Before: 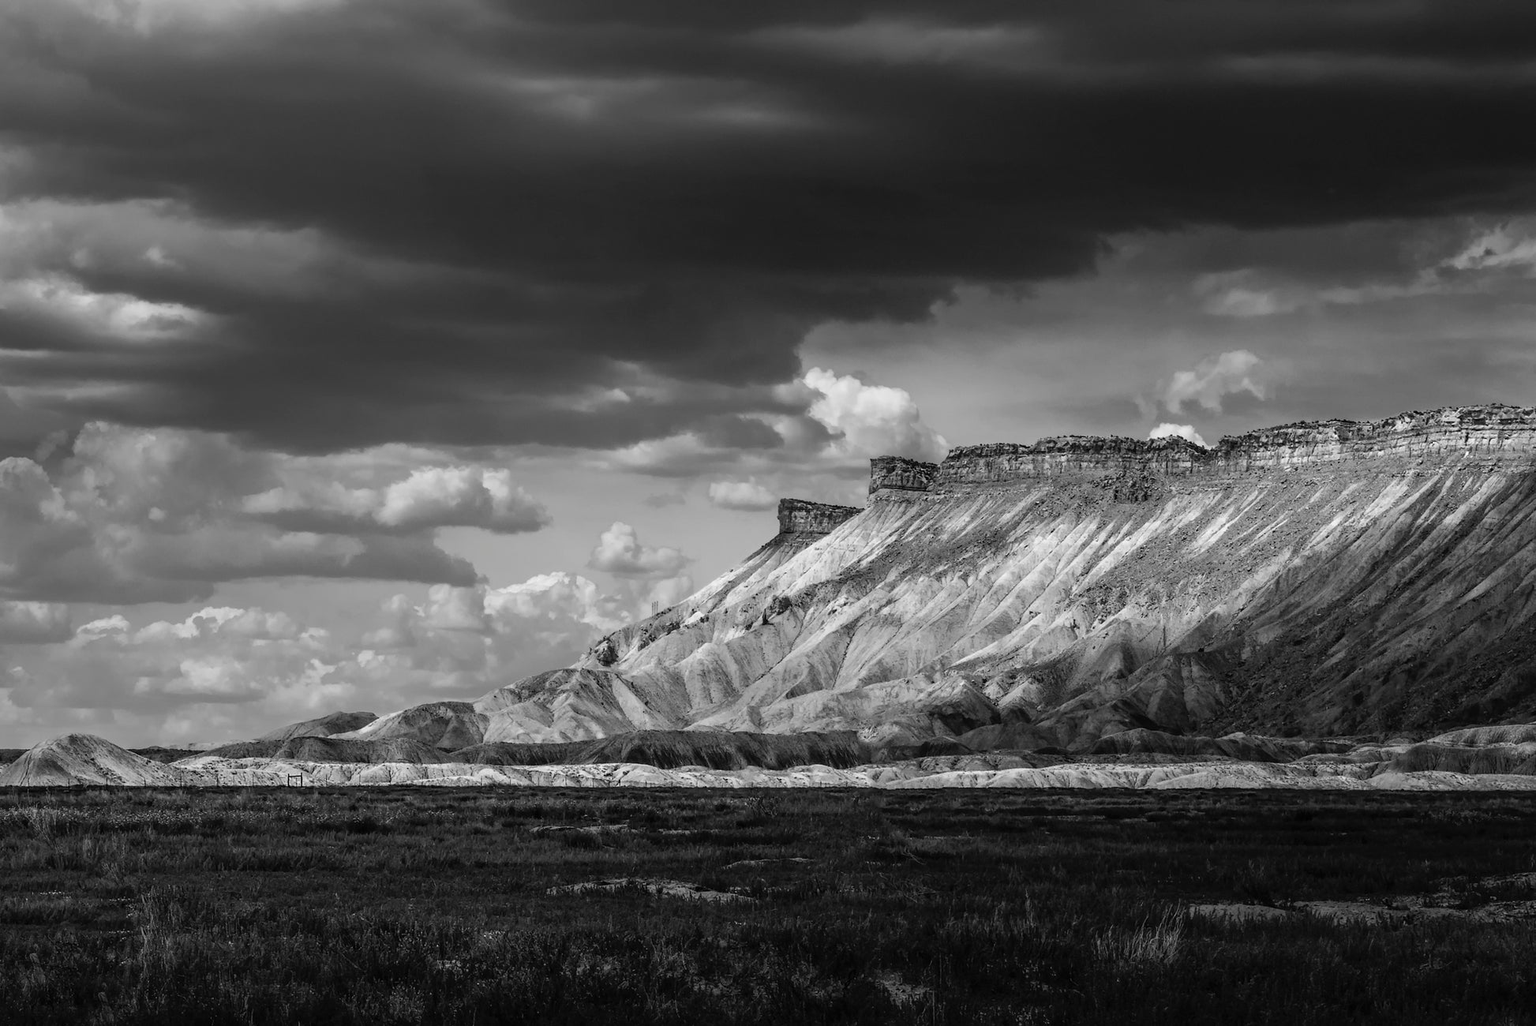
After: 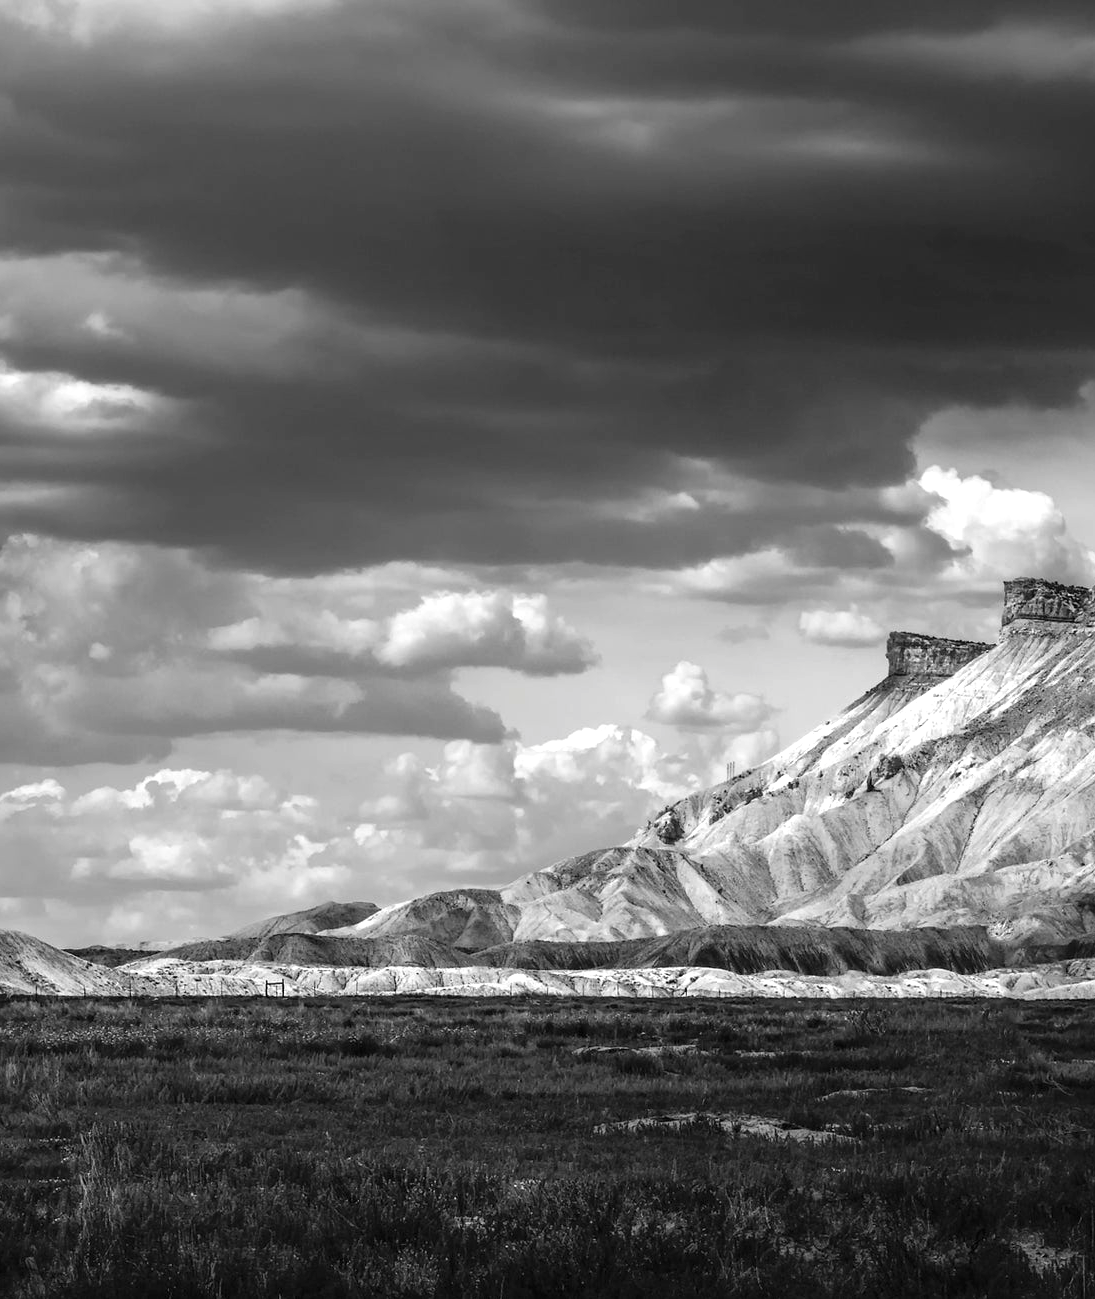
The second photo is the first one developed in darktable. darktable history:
exposure: black level correction 0, exposure 0.7 EV, compensate exposure bias true, compensate highlight preservation false
crop: left 5.114%, right 38.589%
